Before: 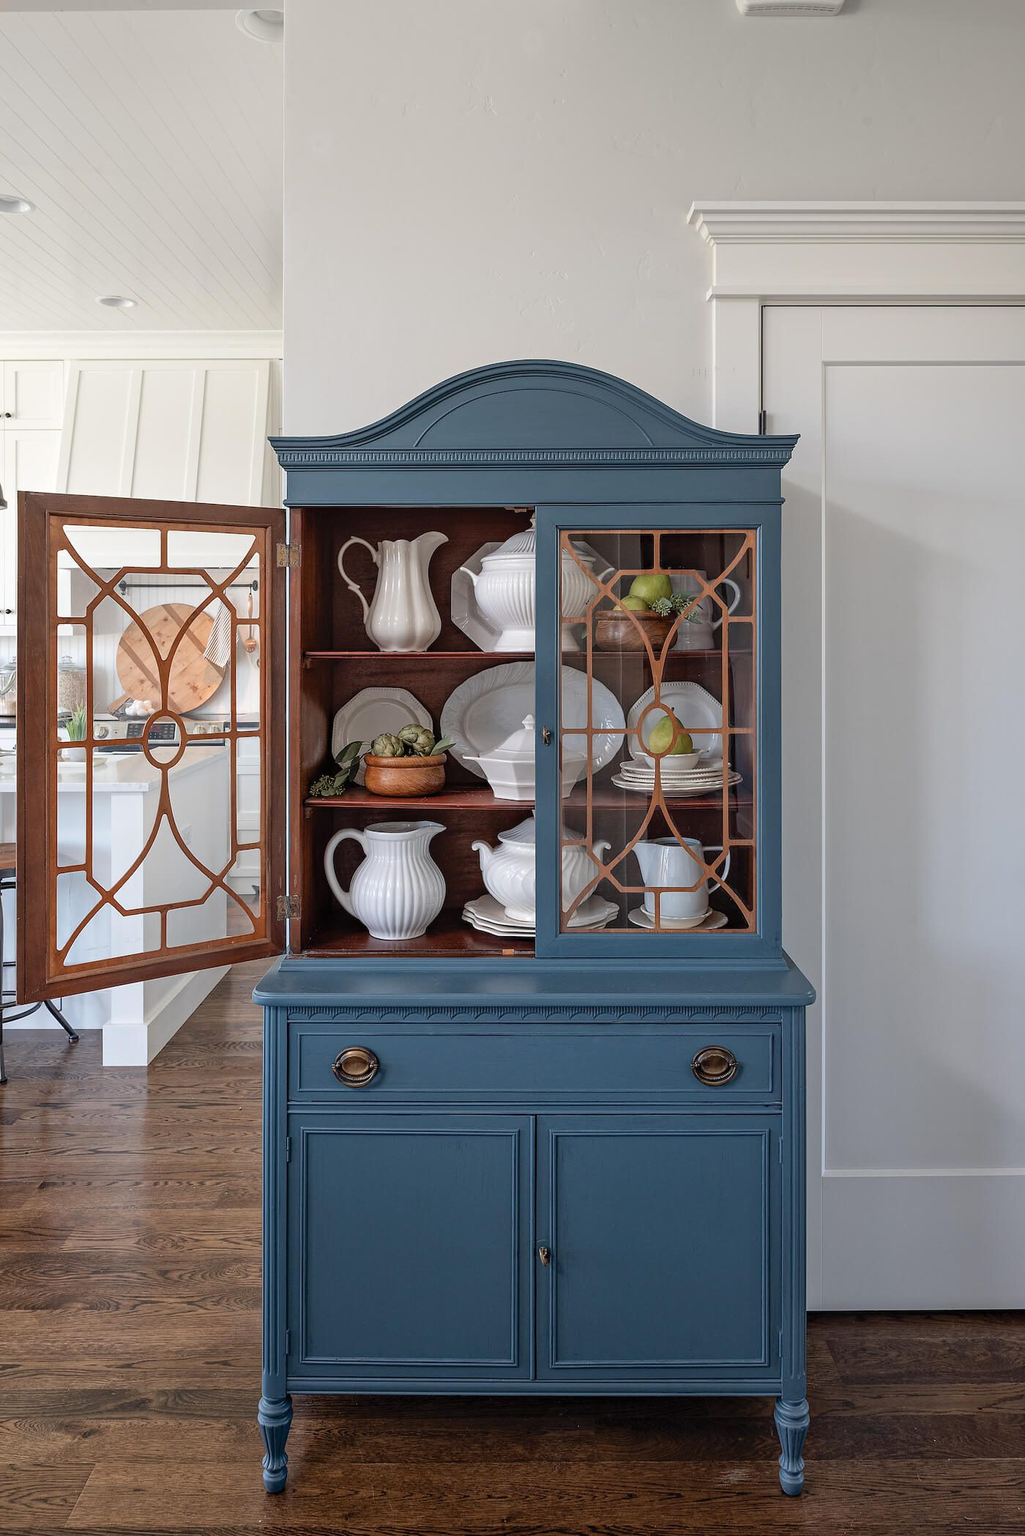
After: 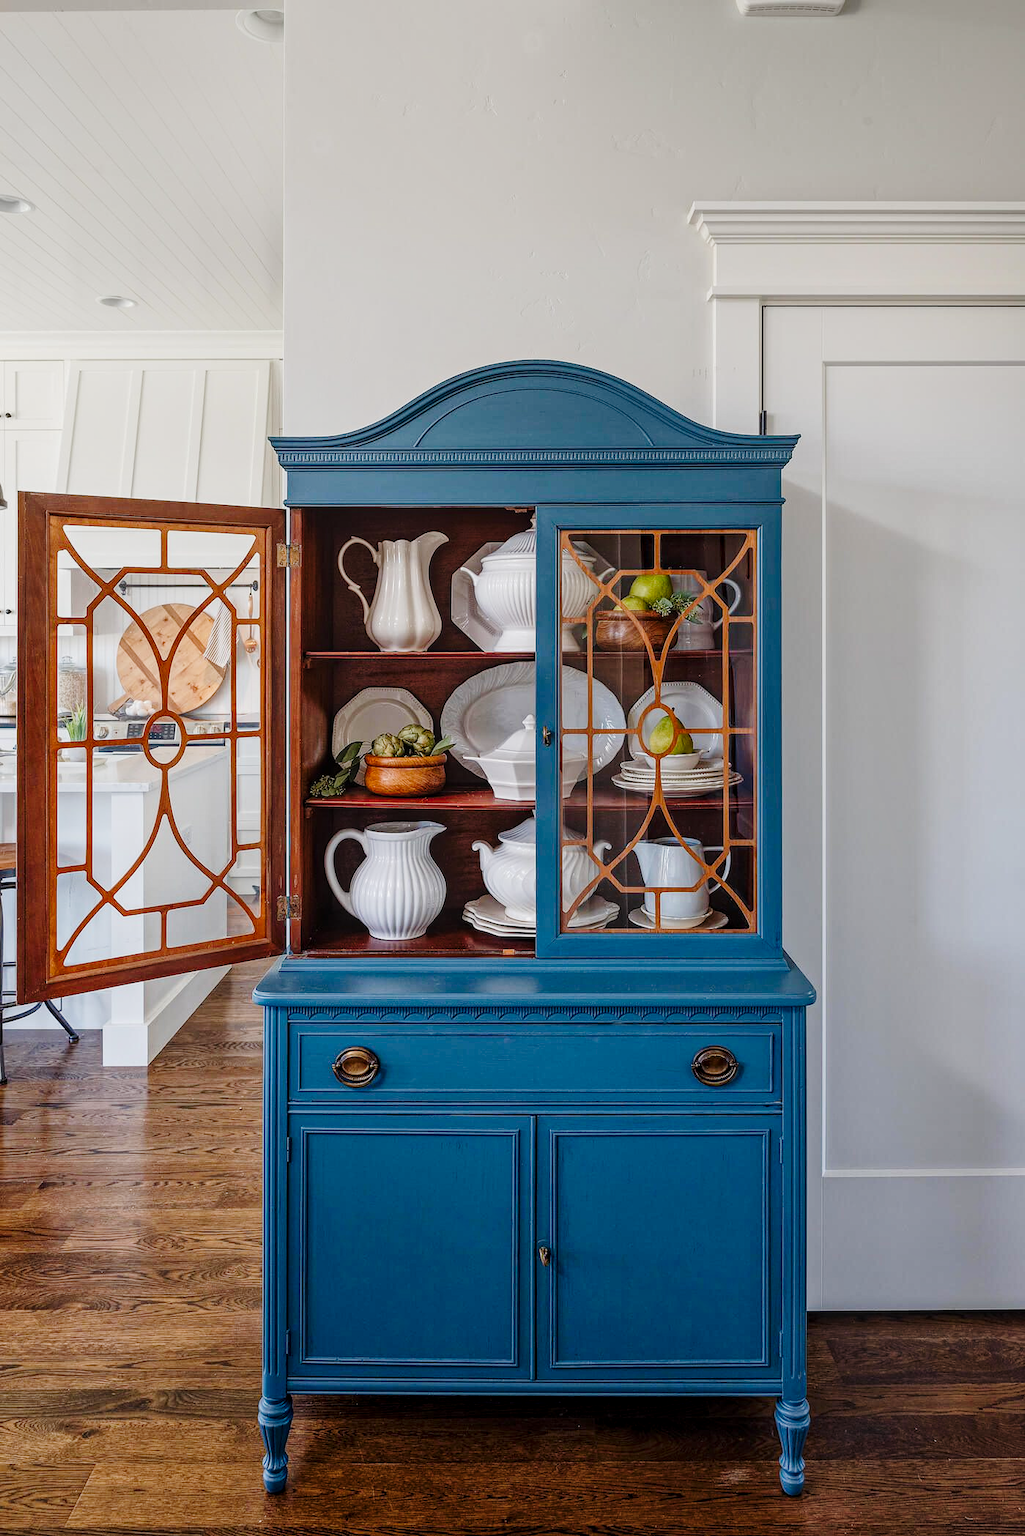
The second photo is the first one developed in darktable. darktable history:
local contrast: highlights 96%, shadows 88%, detail 160%, midtone range 0.2
tone curve: curves: ch0 [(0, 0.019) (0.204, 0.162) (0.491, 0.519) (0.748, 0.765) (1, 0.919)]; ch1 [(0, 0) (0.179, 0.173) (0.322, 0.32) (0.442, 0.447) (0.496, 0.504) (0.566, 0.585) (0.761, 0.803) (1, 1)]; ch2 [(0, 0) (0.434, 0.447) (0.483, 0.487) (0.555, 0.563) (0.697, 0.68) (1, 1)], preserve colors none
color balance rgb: linear chroma grading › global chroma 15.579%, perceptual saturation grading › global saturation 0.808%, perceptual saturation grading › highlights -25.678%, perceptual saturation grading › shadows 29.664%, global vibrance 34.418%
